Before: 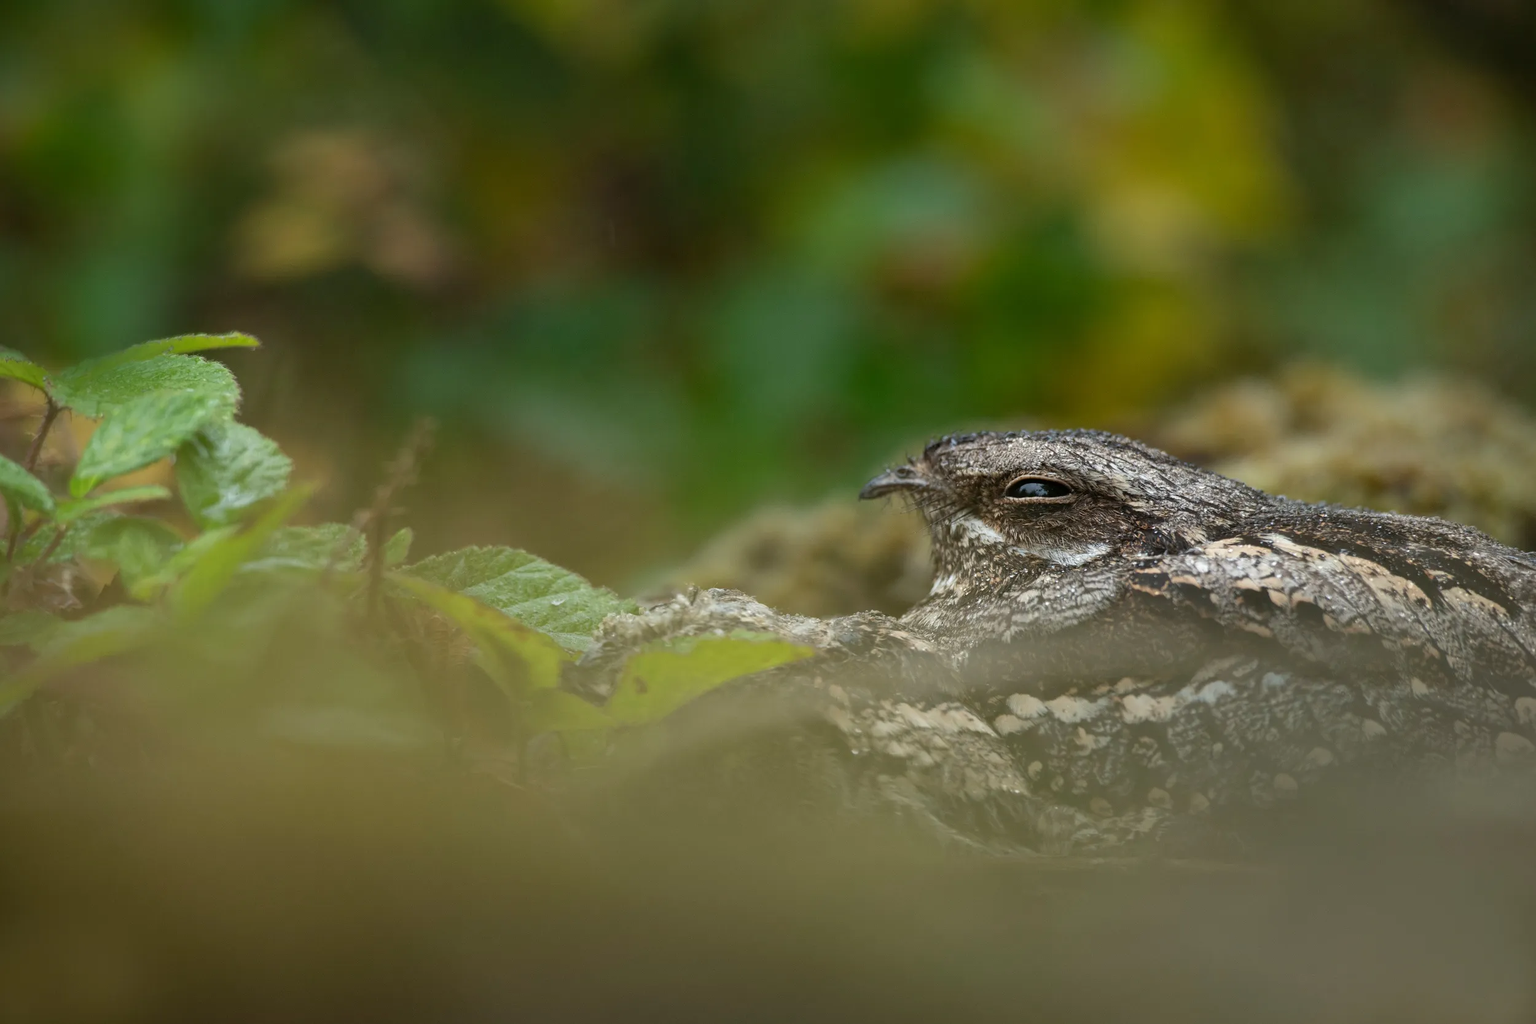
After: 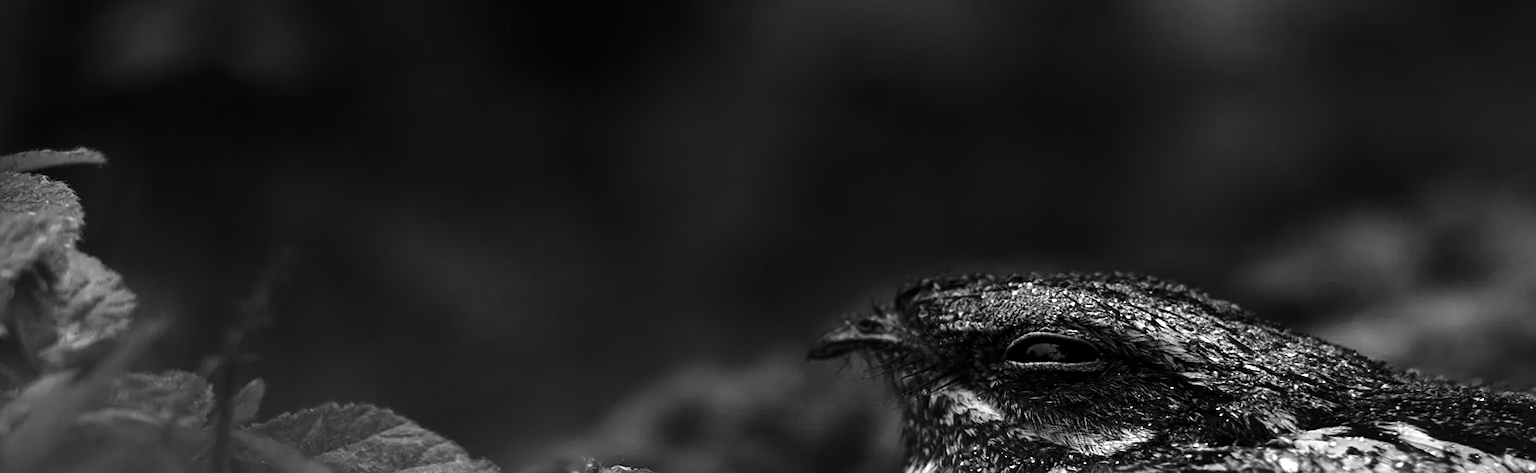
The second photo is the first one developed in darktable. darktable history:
sharpen: amount 0.2
tone equalizer: -8 EV -0.417 EV, -7 EV -0.389 EV, -6 EV -0.333 EV, -5 EV -0.222 EV, -3 EV 0.222 EV, -2 EV 0.333 EV, -1 EV 0.389 EV, +0 EV 0.417 EV, edges refinement/feathering 500, mask exposure compensation -1.57 EV, preserve details no
crop: left 7.036%, top 18.398%, right 14.379%, bottom 40.043%
contrast brightness saturation: contrast -0.03, brightness -0.59, saturation -1
rotate and perspective: rotation 1.69°, lens shift (vertical) -0.023, lens shift (horizontal) -0.291, crop left 0.025, crop right 0.988, crop top 0.092, crop bottom 0.842
